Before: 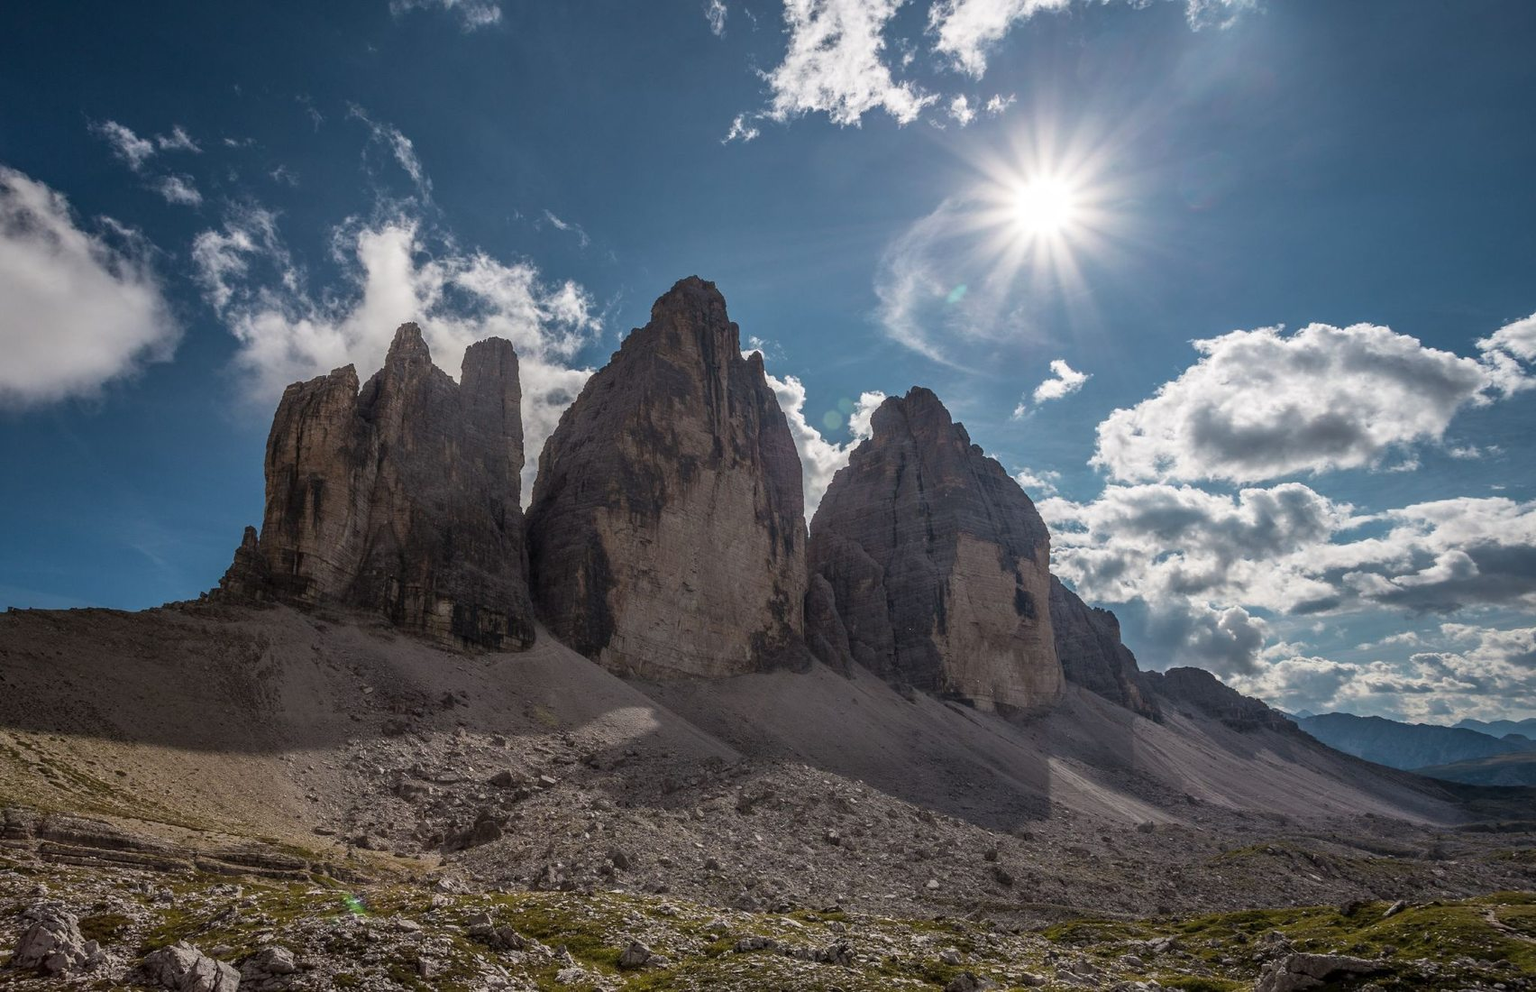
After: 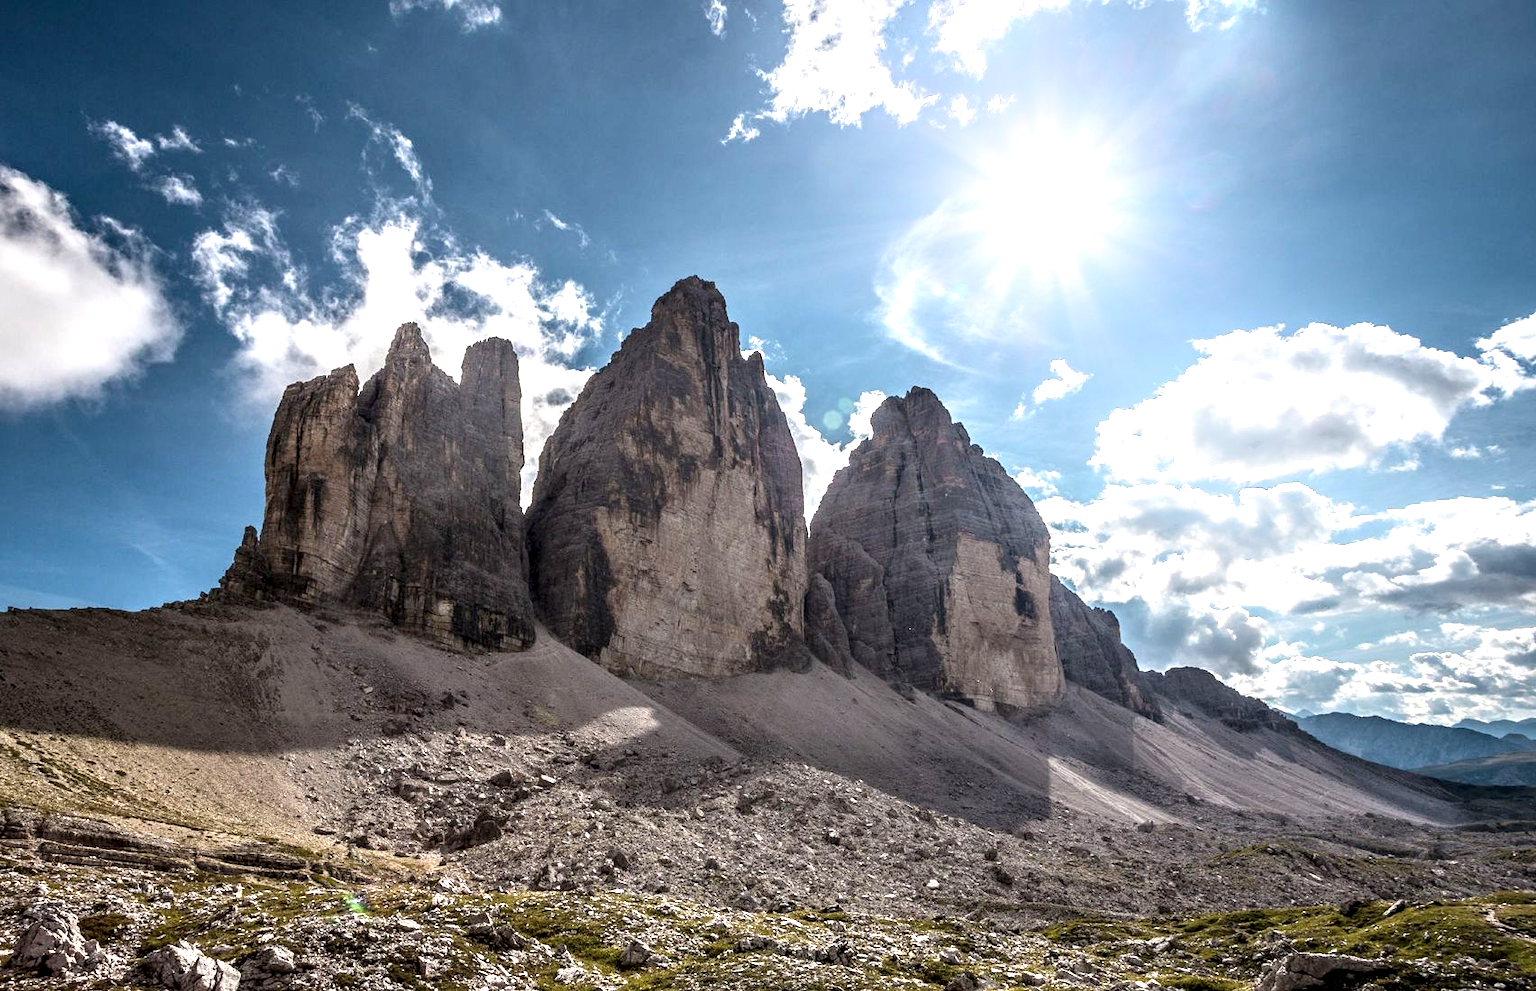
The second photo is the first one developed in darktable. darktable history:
shadows and highlights: shadows -41.42, highlights 64.34, soften with gaussian
exposure: exposure 1.065 EV, compensate exposure bias true, compensate highlight preservation false
contrast equalizer: octaves 7, y [[0.601, 0.6, 0.598, 0.598, 0.6, 0.601], [0.5 ×6], [0.5 ×6], [0 ×6], [0 ×6]]
